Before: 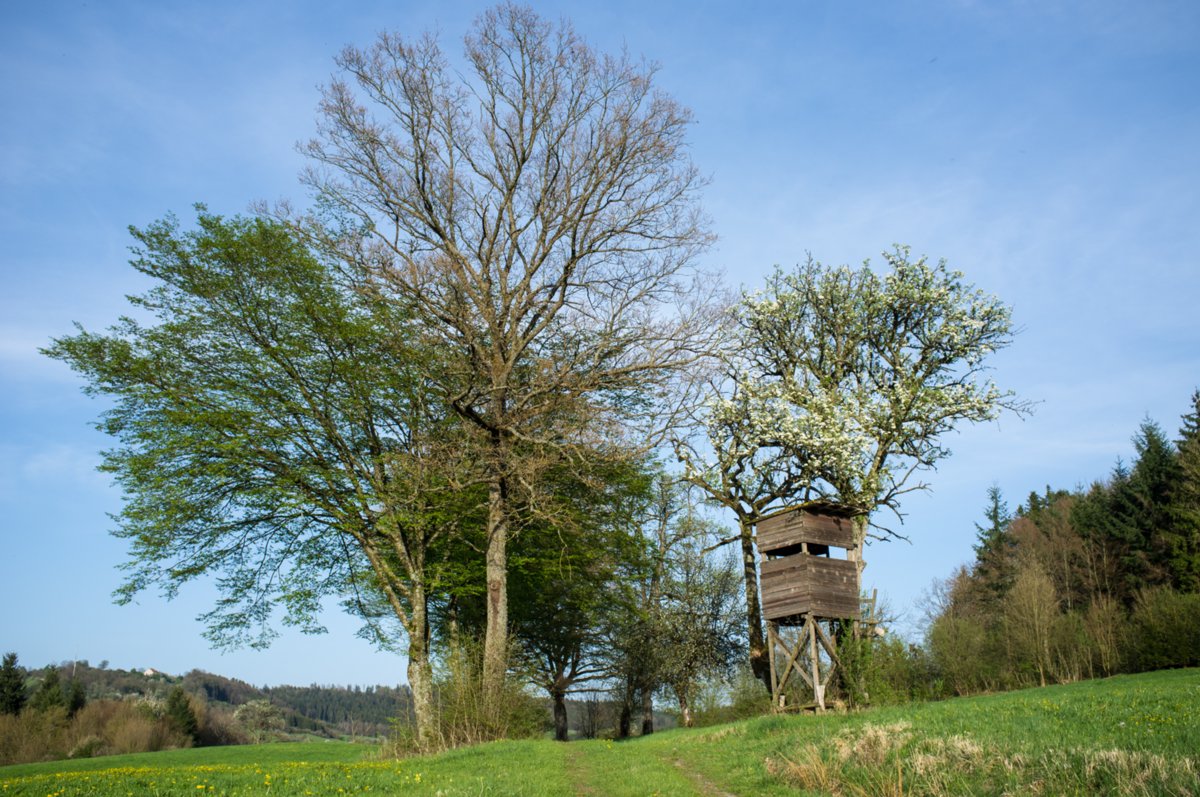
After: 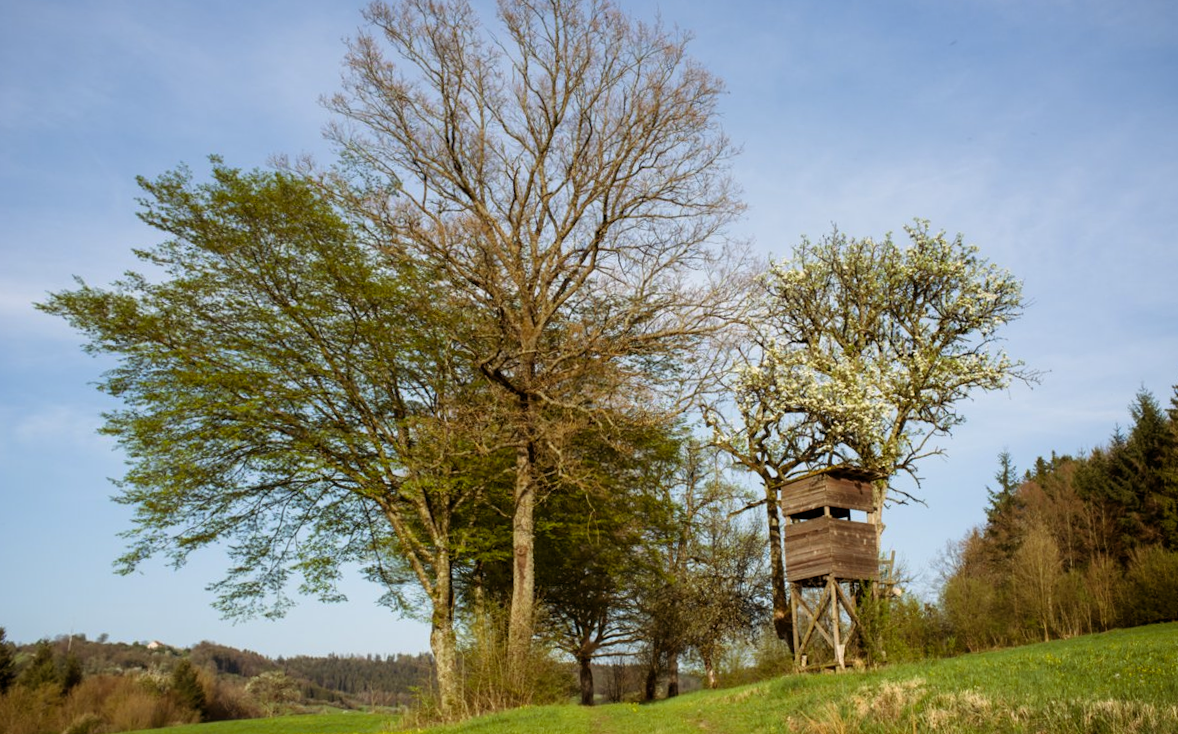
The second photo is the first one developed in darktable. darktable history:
color balance rgb: shadows lift › chroma 4.41%, shadows lift › hue 27°, power › chroma 2.5%, power › hue 70°, highlights gain › chroma 1%, highlights gain › hue 27°, saturation formula JzAzBz (2021)
rotate and perspective: rotation 0.679°, lens shift (horizontal) 0.136, crop left 0.009, crop right 0.991, crop top 0.078, crop bottom 0.95
crop: left 0.434%, top 0.485%, right 0.244%, bottom 0.386%
